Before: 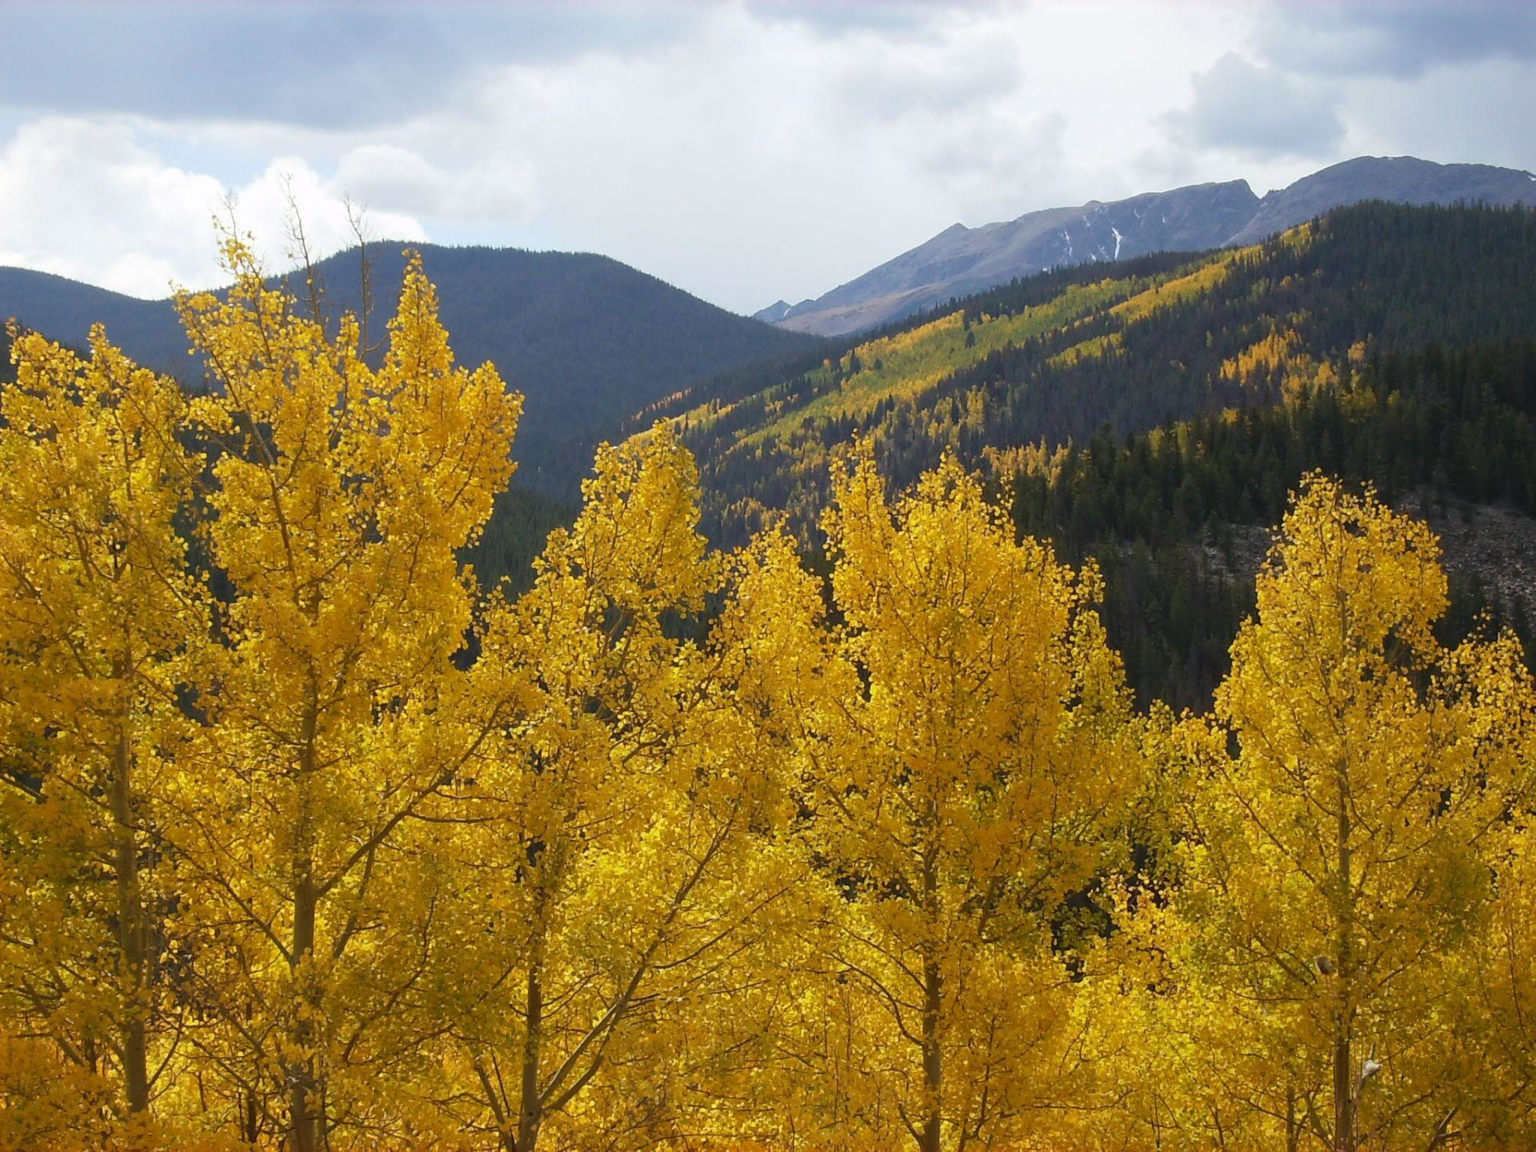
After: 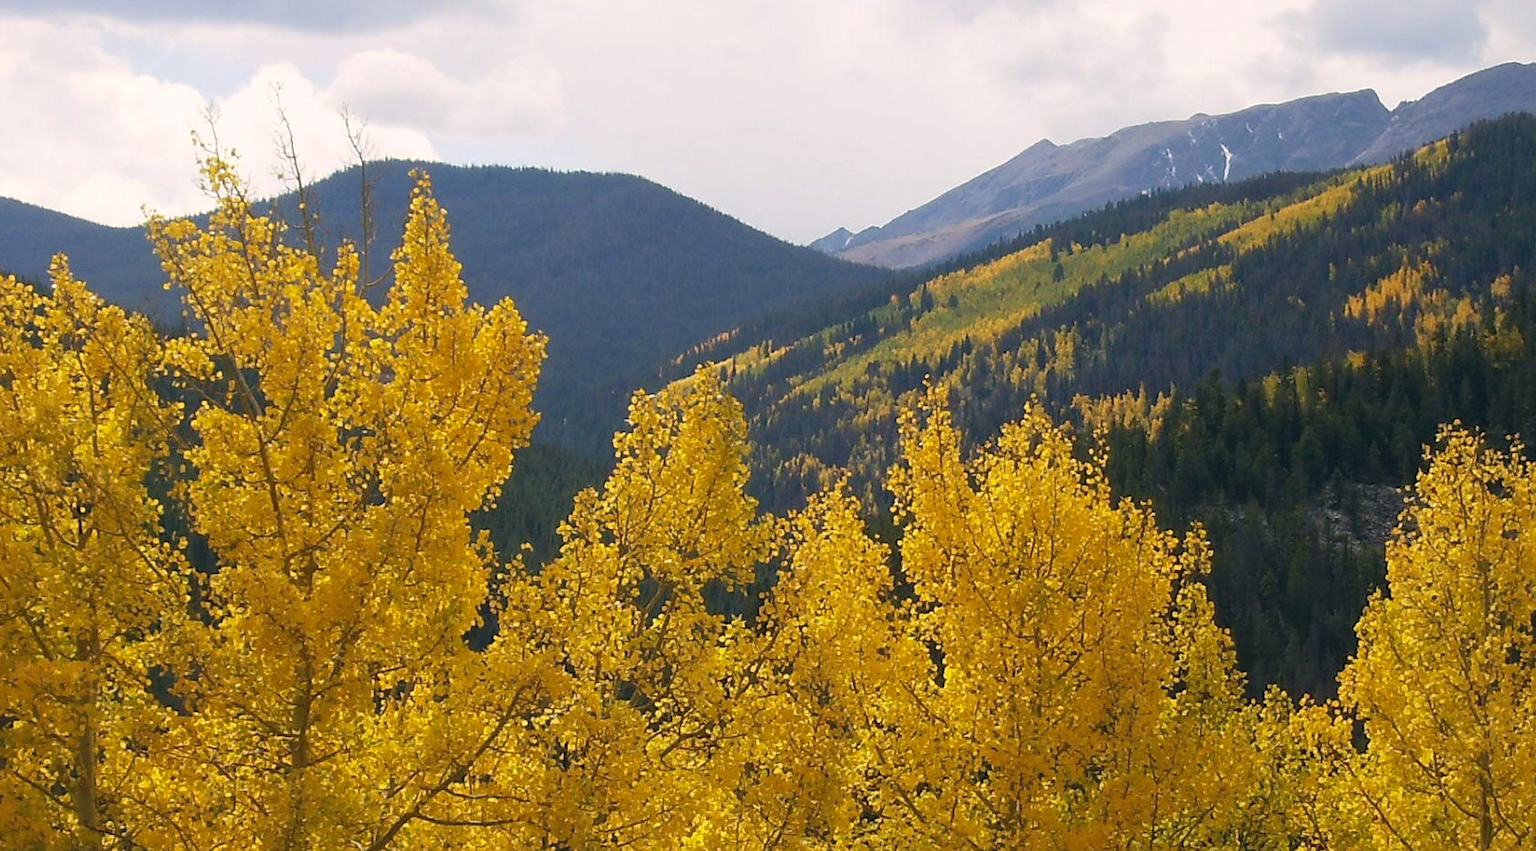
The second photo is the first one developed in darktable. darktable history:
crop: left 3.001%, top 8.864%, right 9.63%, bottom 26.494%
color correction: highlights a* 5.37, highlights b* 5.33, shadows a* -4.75, shadows b* -5.23
sharpen: radius 1.566, amount 0.362, threshold 1.688
